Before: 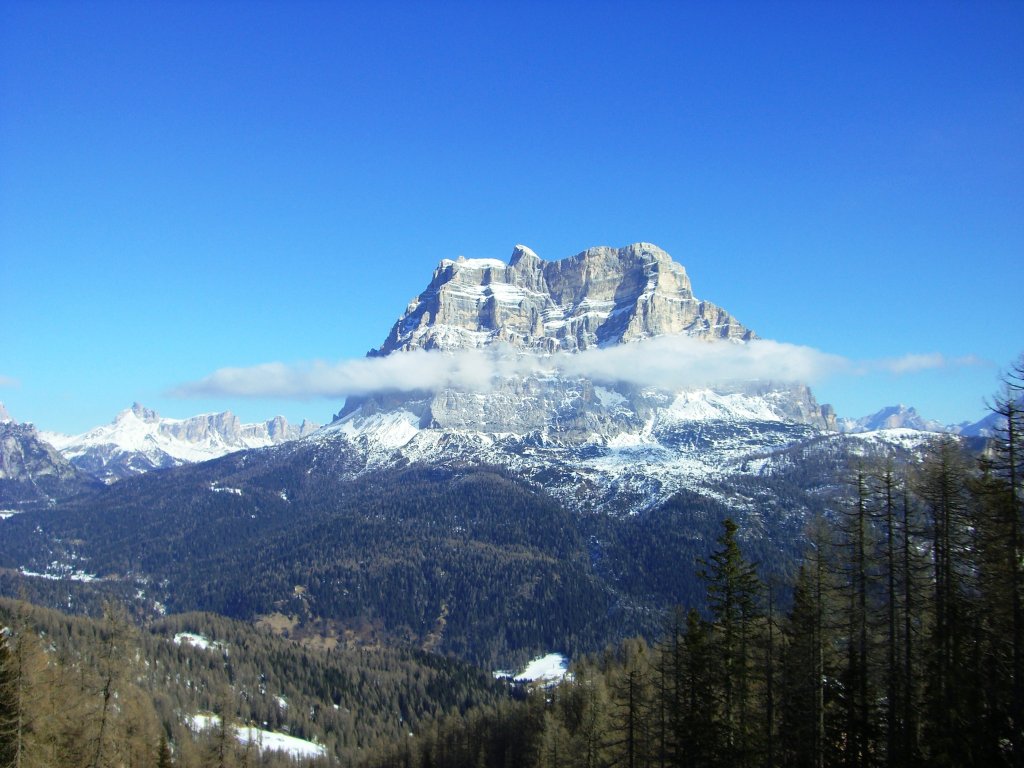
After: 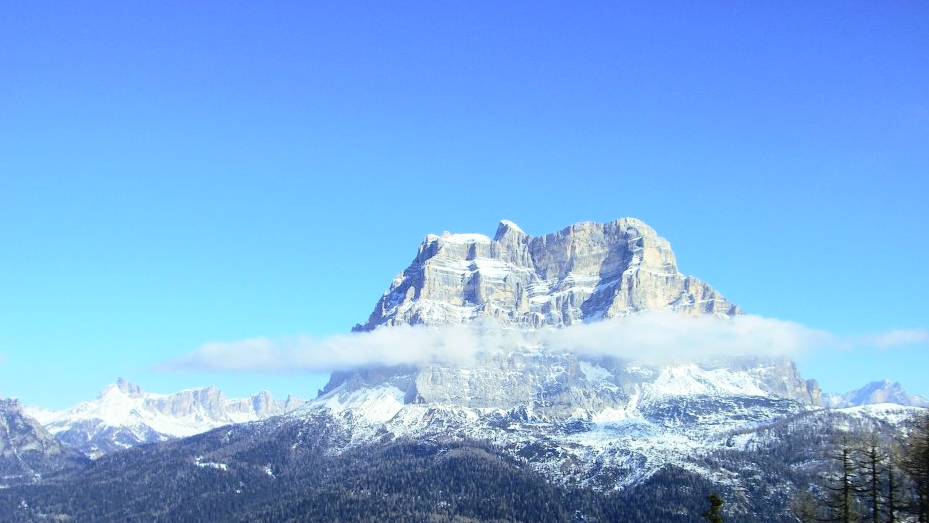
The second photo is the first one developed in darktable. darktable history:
tone curve: curves: ch0 [(0, 0) (0.003, 0.014) (0.011, 0.017) (0.025, 0.023) (0.044, 0.035) (0.069, 0.04) (0.1, 0.062) (0.136, 0.099) (0.177, 0.152) (0.224, 0.214) (0.277, 0.291) (0.335, 0.383) (0.399, 0.487) (0.468, 0.581) (0.543, 0.662) (0.623, 0.738) (0.709, 0.802) (0.801, 0.871) (0.898, 0.936) (1, 1)], color space Lab, independent channels, preserve colors none
crop: left 1.544%, top 3.355%, right 7.722%, bottom 28.508%
